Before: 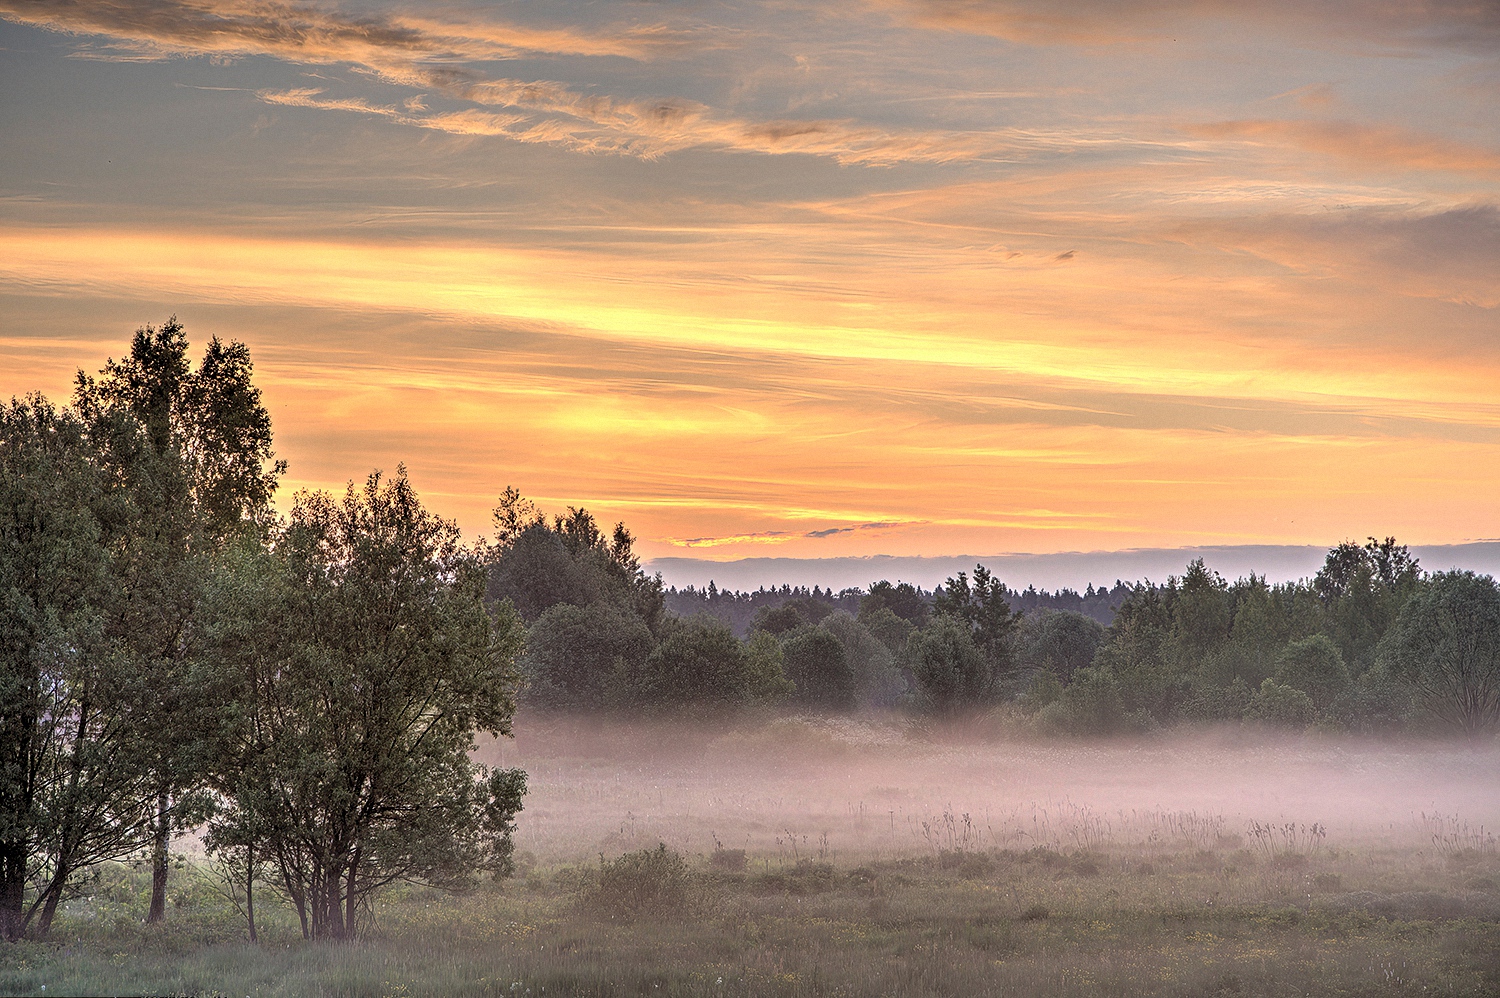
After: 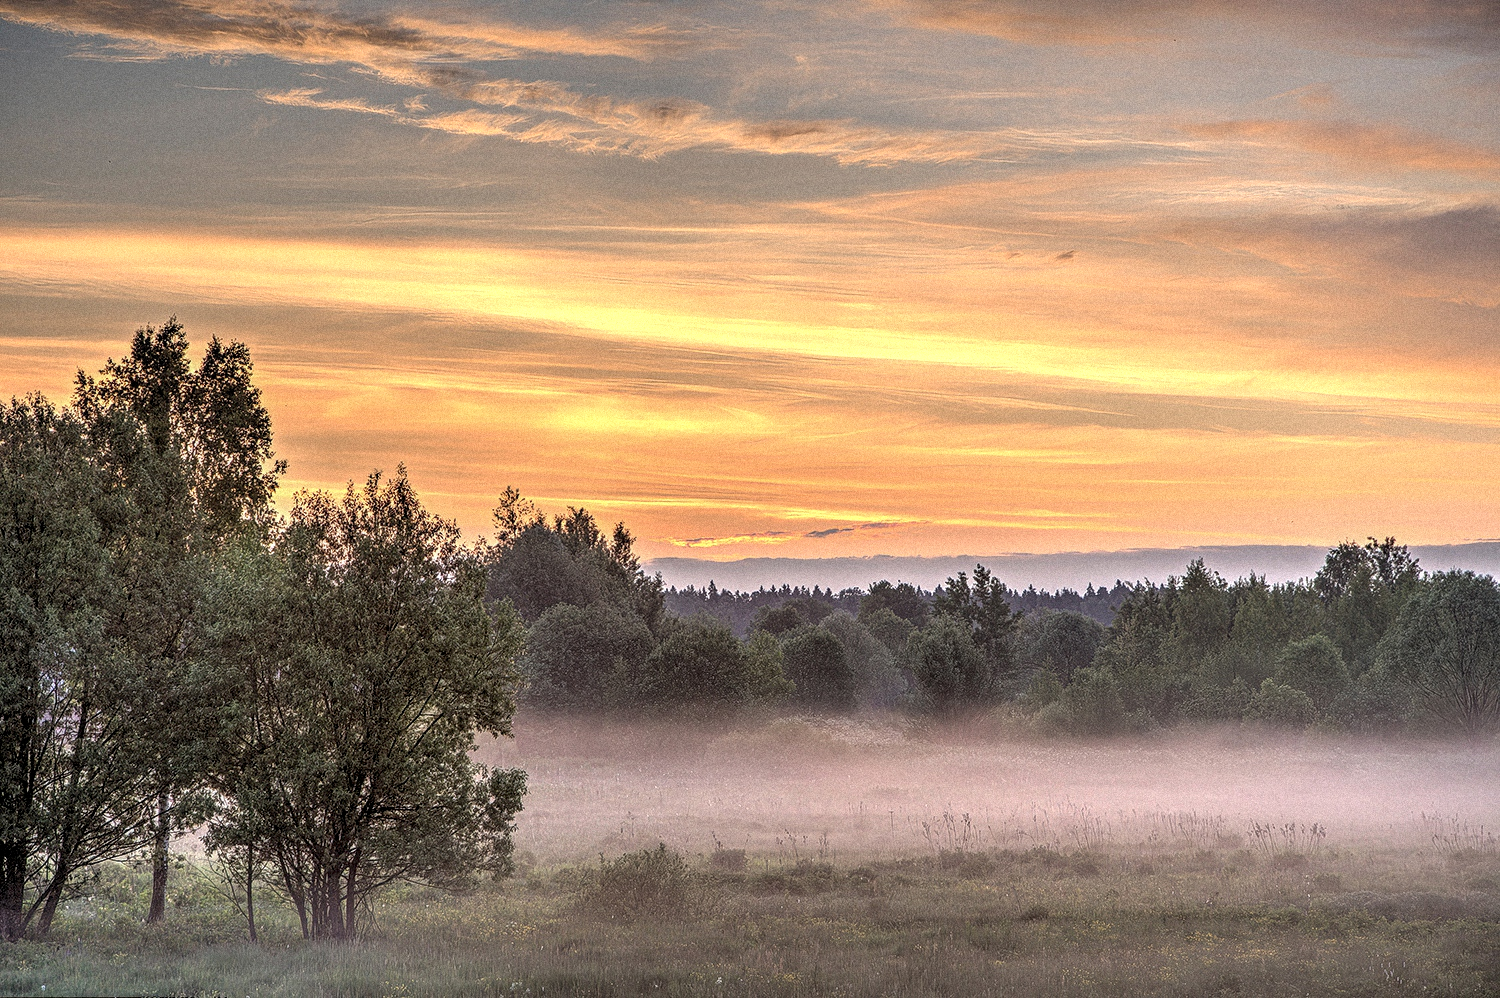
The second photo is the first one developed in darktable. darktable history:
grain: mid-tones bias 0%
local contrast: detail 130%
